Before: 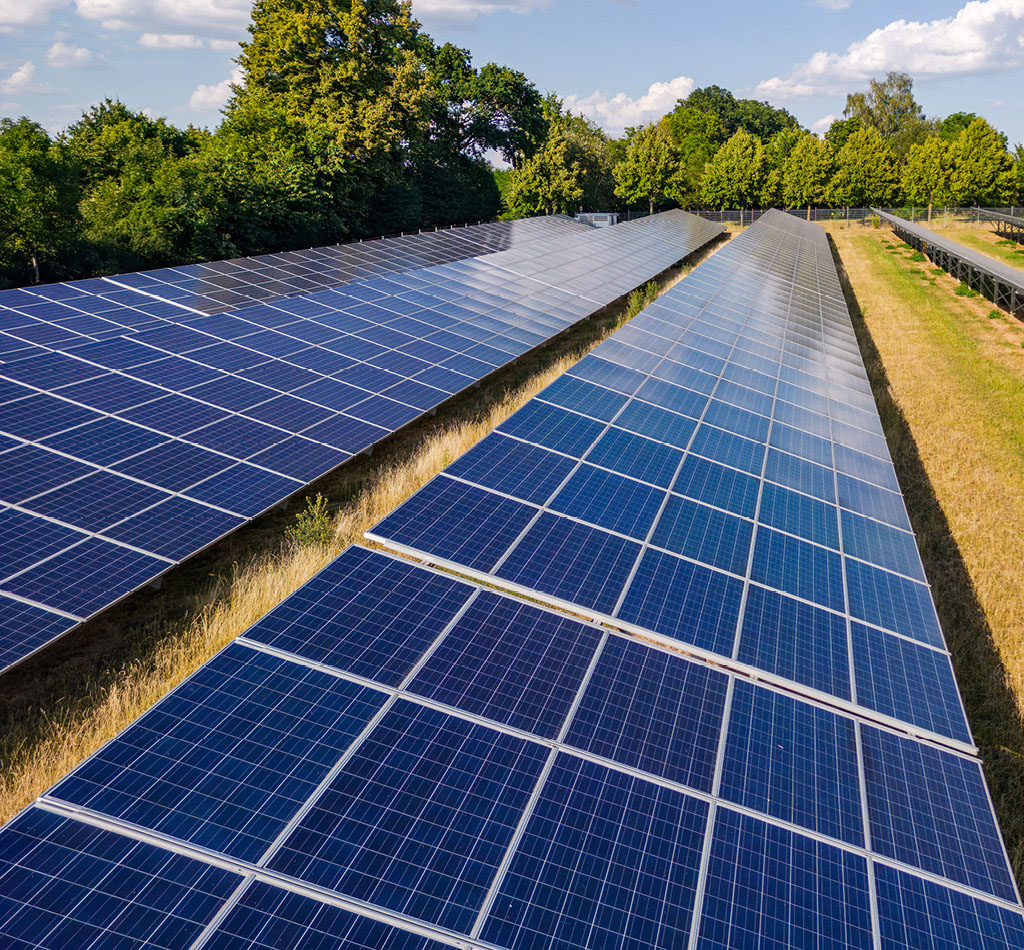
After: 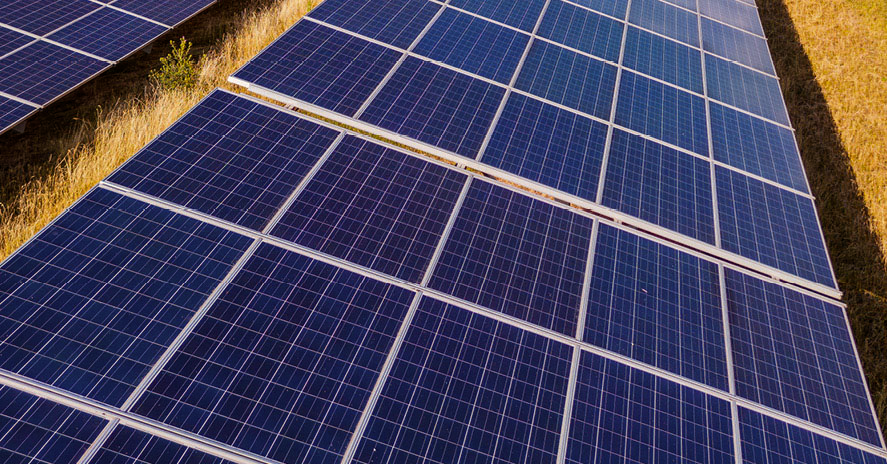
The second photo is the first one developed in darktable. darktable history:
rgb levels: mode RGB, independent channels, levels [[0, 0.5, 1], [0, 0.521, 1], [0, 0.536, 1]]
crop and rotate: left 13.306%, top 48.129%, bottom 2.928%
